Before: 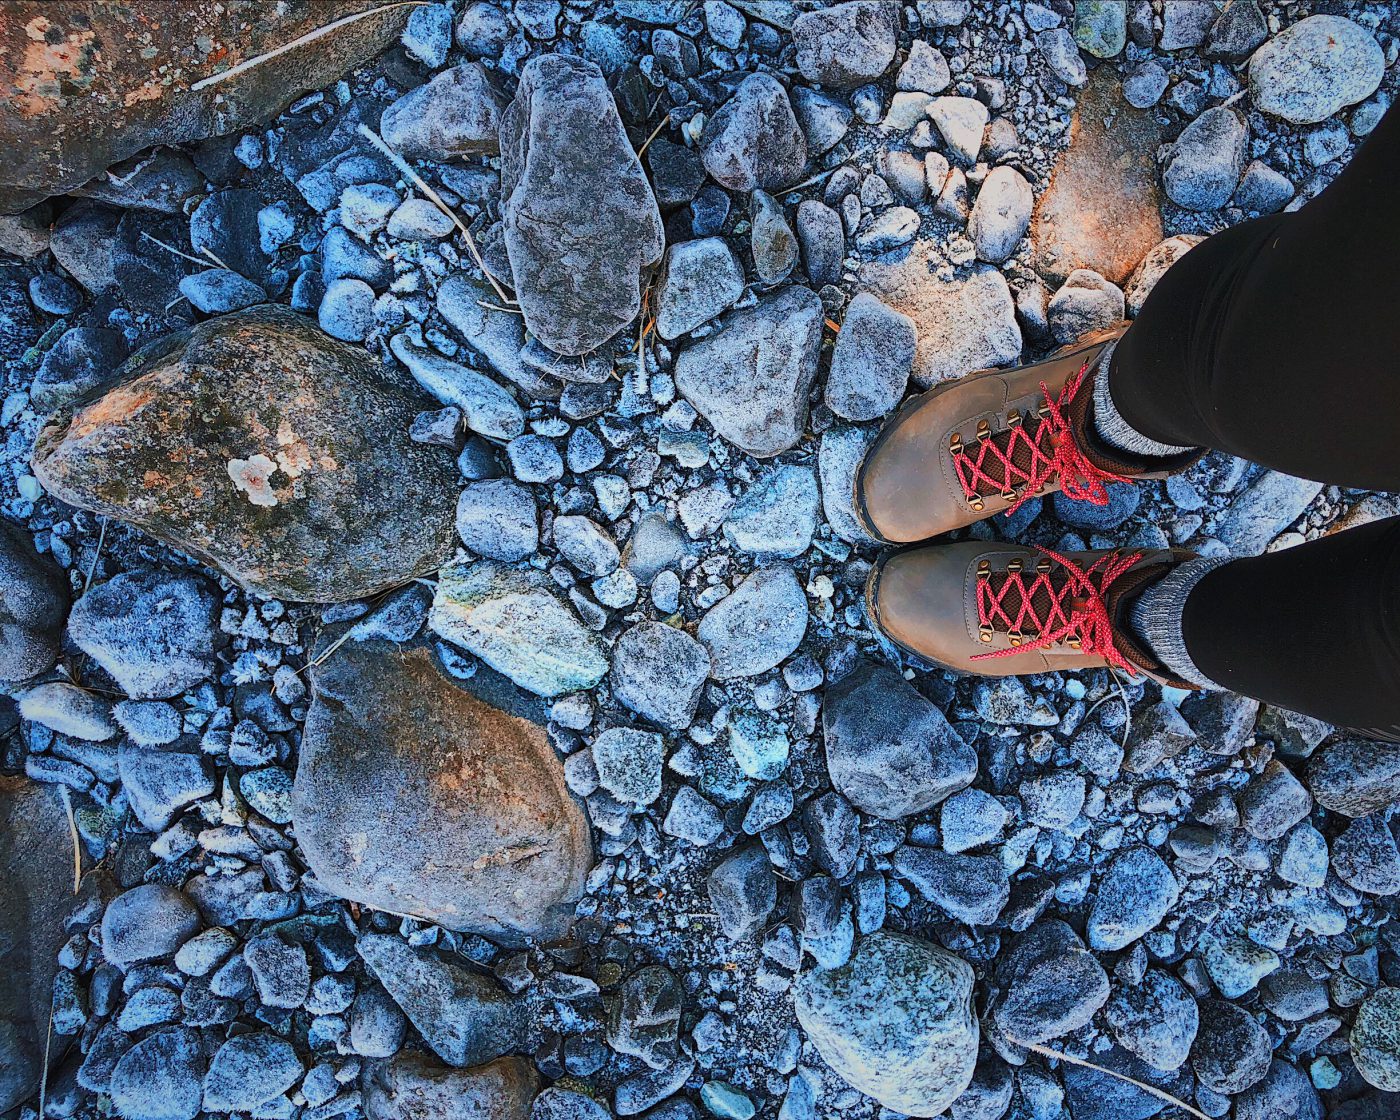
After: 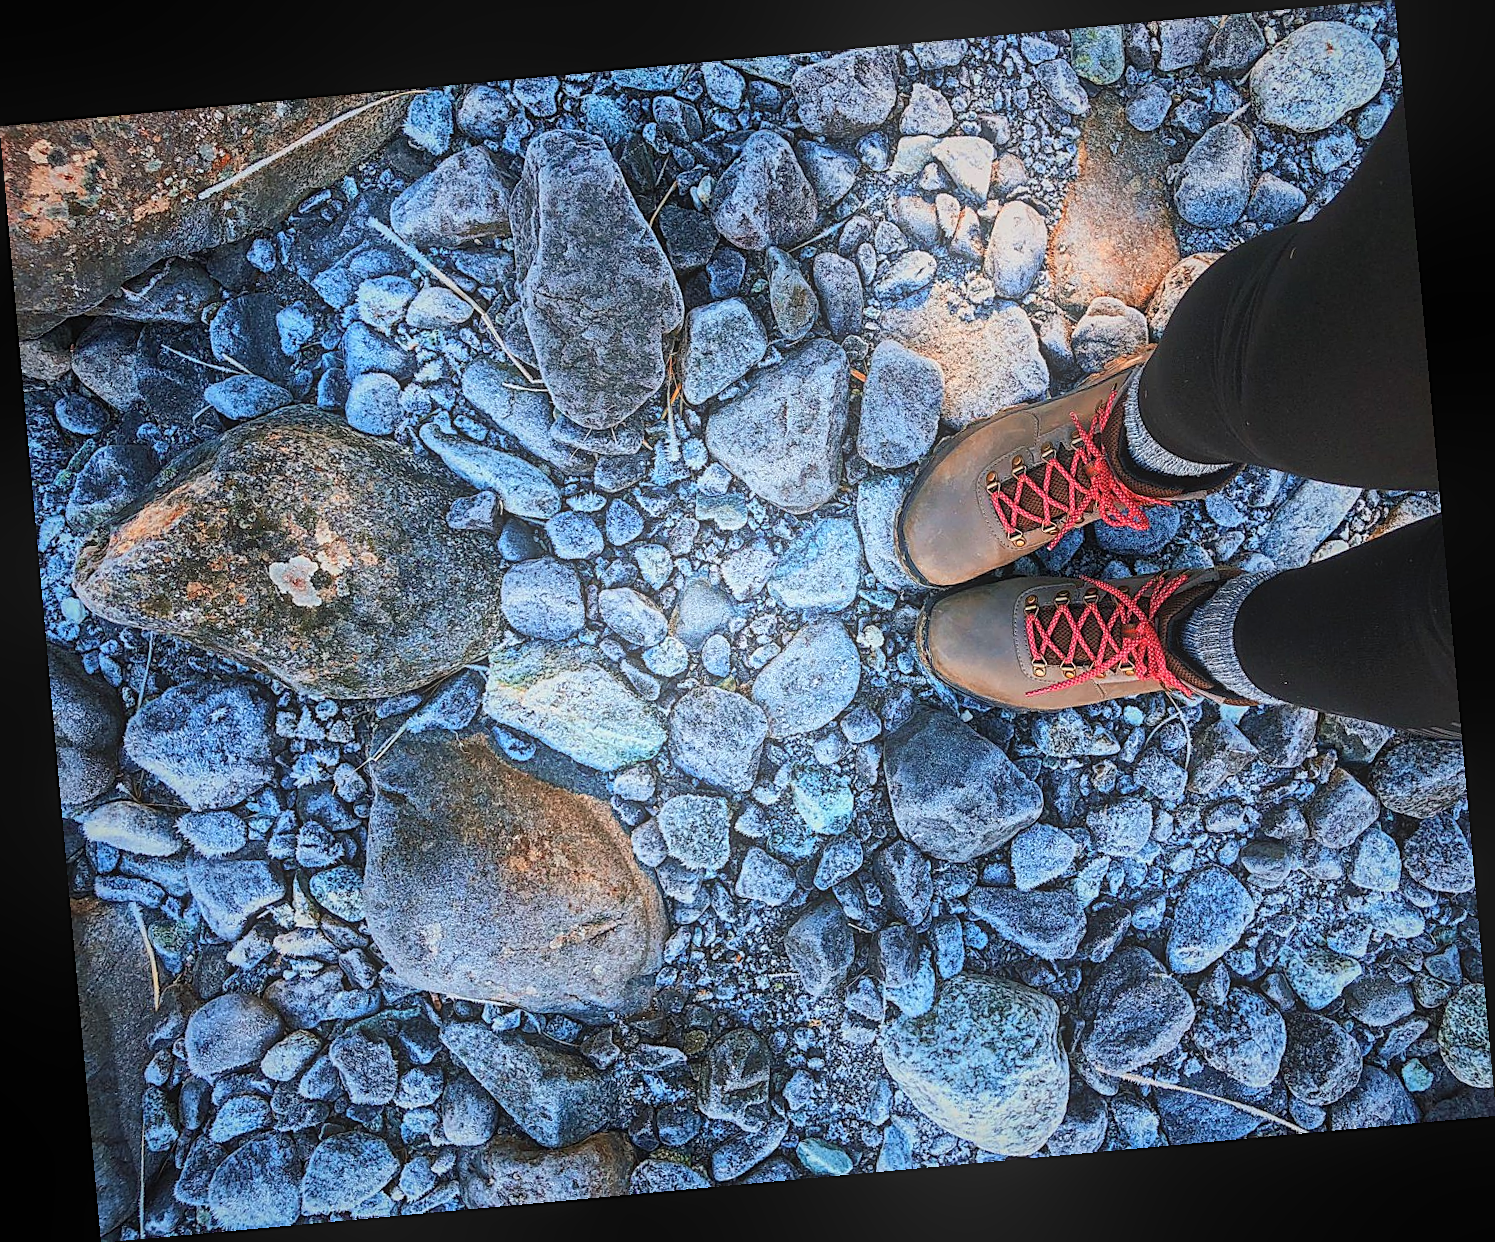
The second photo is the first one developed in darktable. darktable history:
bloom: on, module defaults
rotate and perspective: rotation -5.2°, automatic cropping off
local contrast: on, module defaults
sharpen: on, module defaults
